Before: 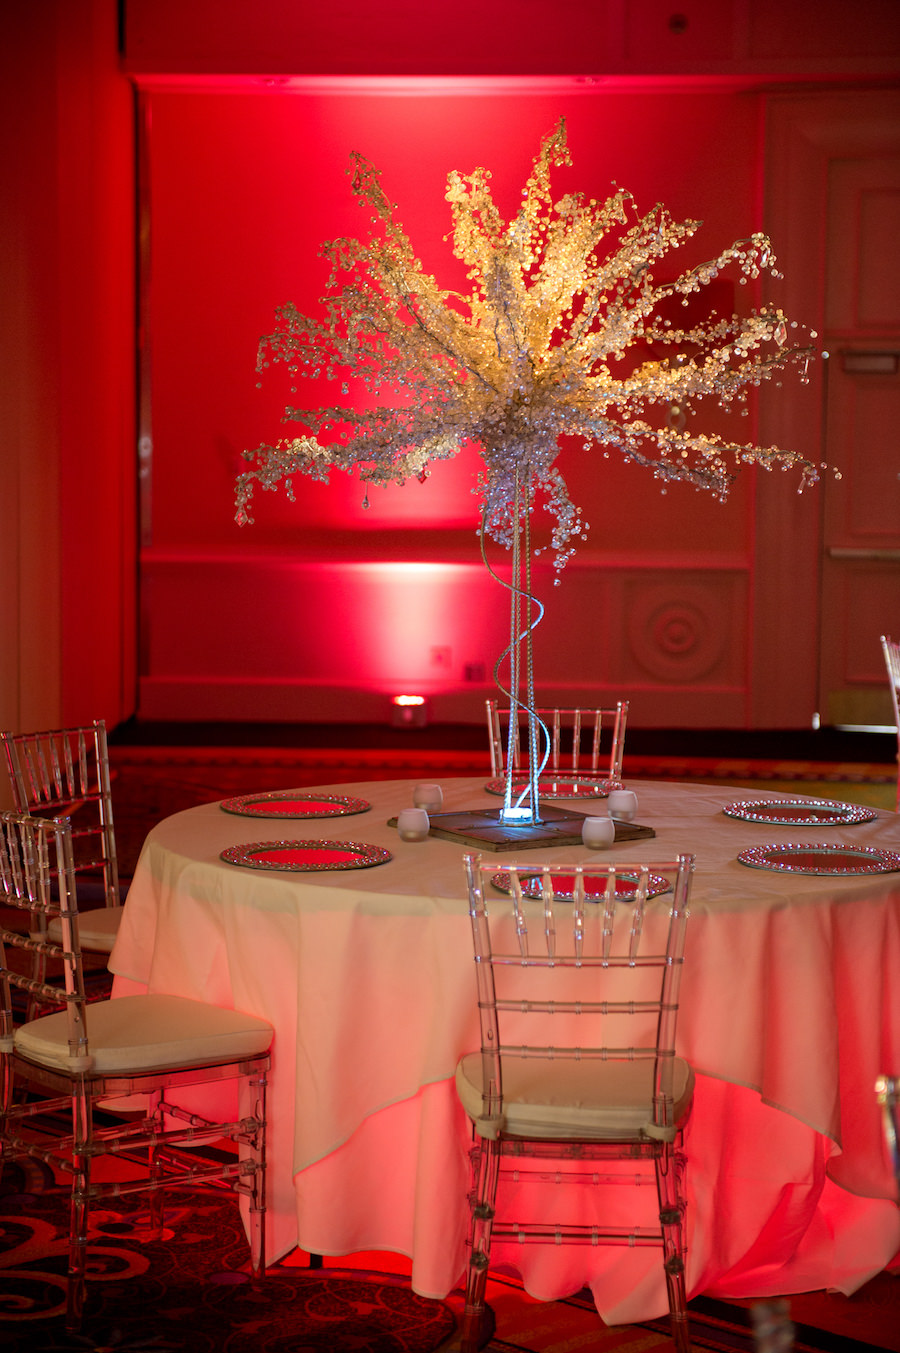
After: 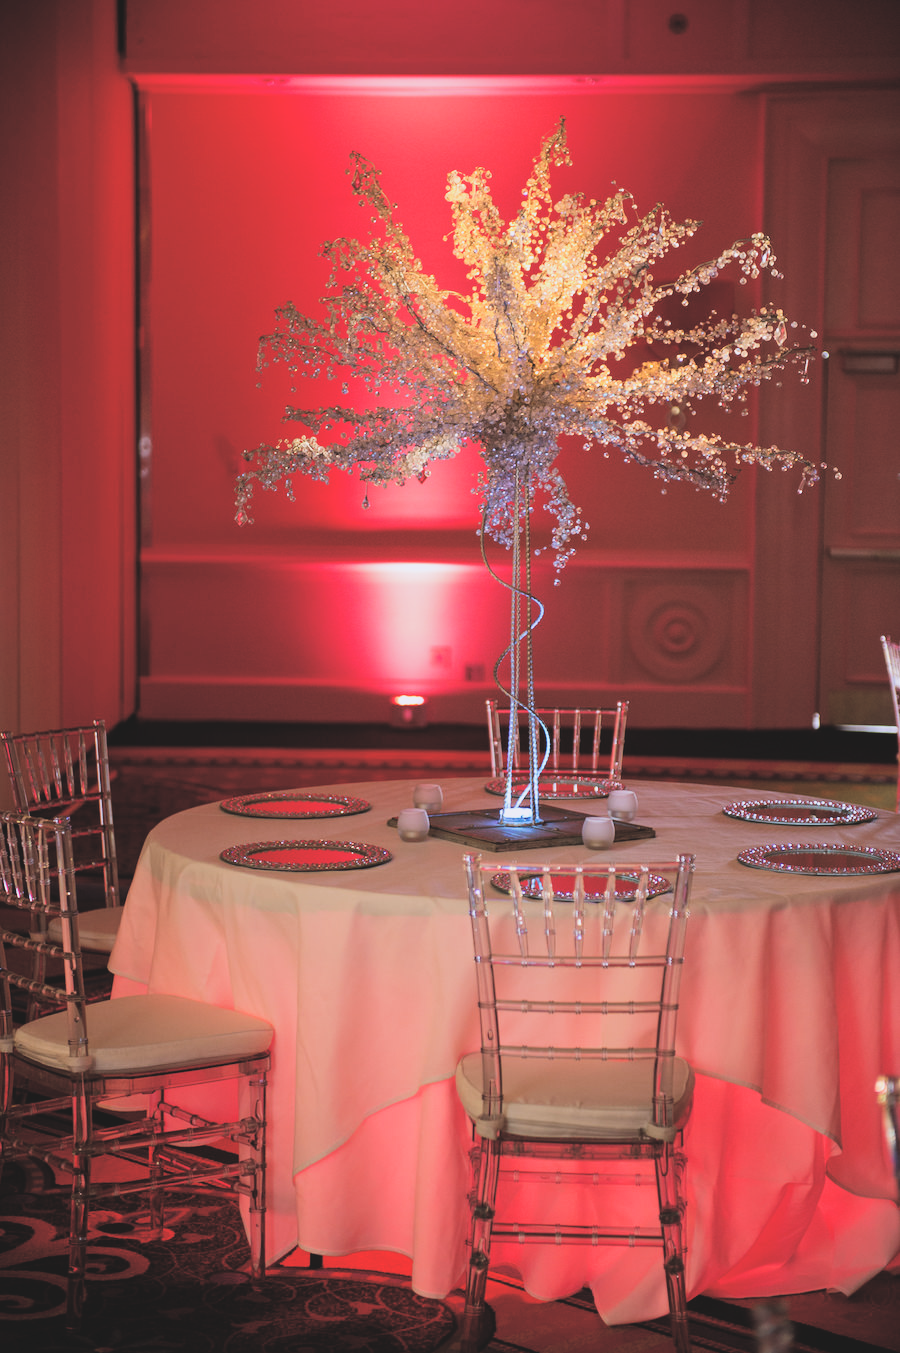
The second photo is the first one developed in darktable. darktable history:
white balance: red 1.004, blue 1.096
filmic rgb: black relative exposure -5 EV, white relative exposure 3.5 EV, hardness 3.19, contrast 1.4, highlights saturation mix -30%
exposure: black level correction -0.041, exposure 0.064 EV, compensate highlight preservation false
